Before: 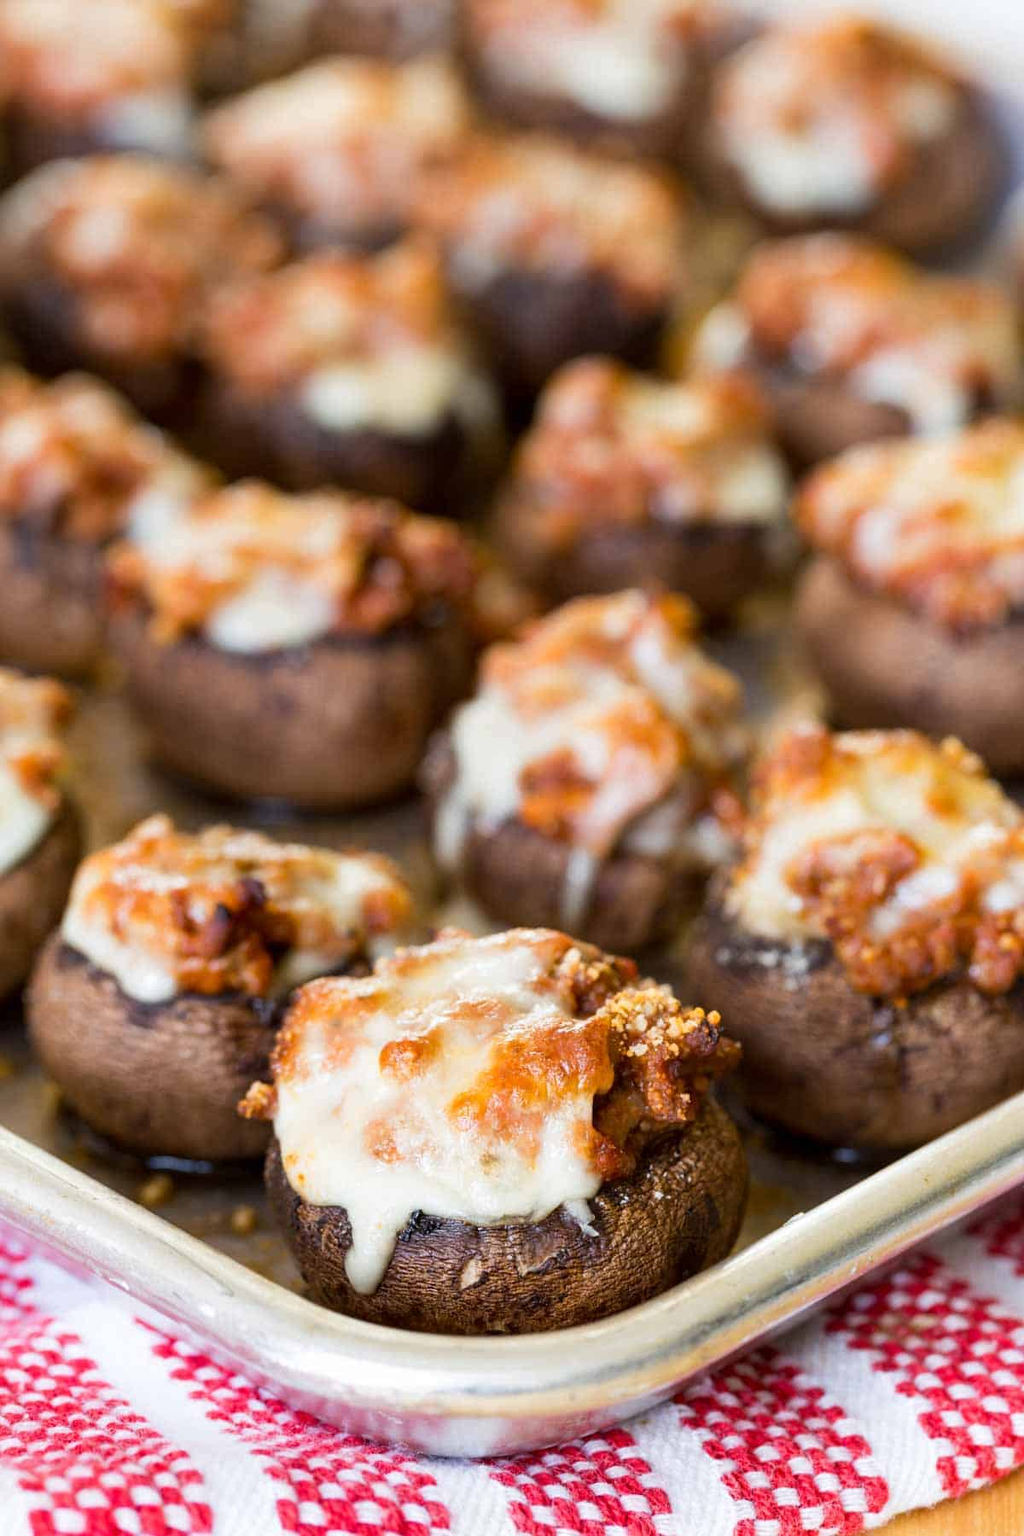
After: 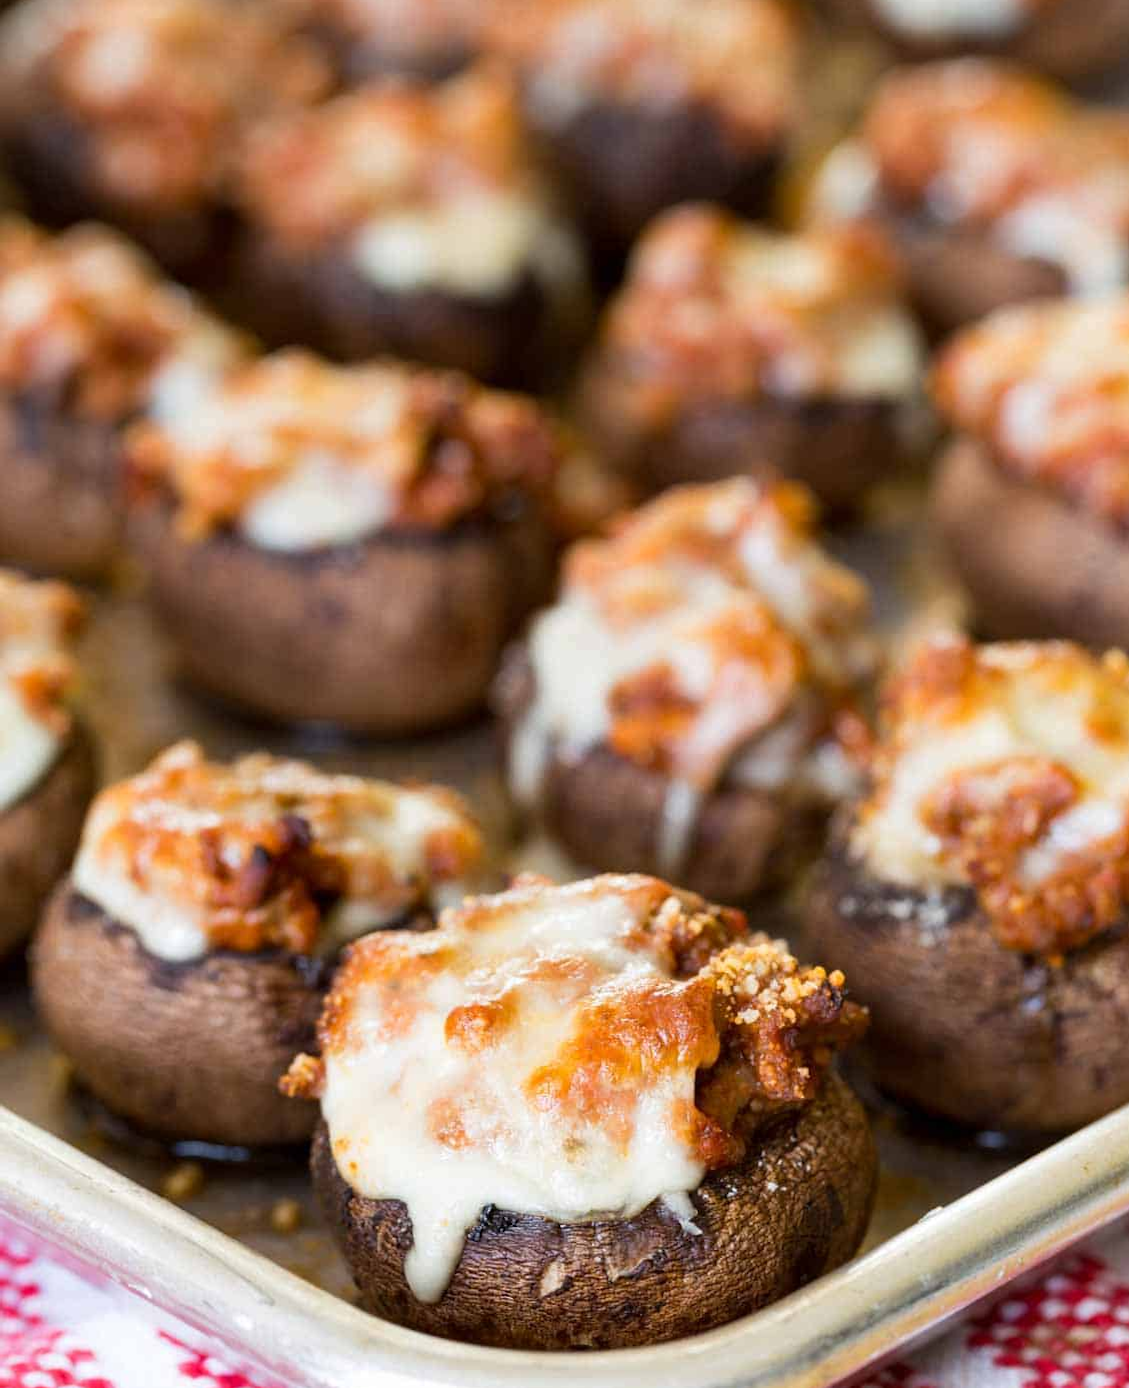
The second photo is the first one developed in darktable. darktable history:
crop and rotate: angle 0.043°, top 11.893%, right 5.761%, bottom 10.858%
